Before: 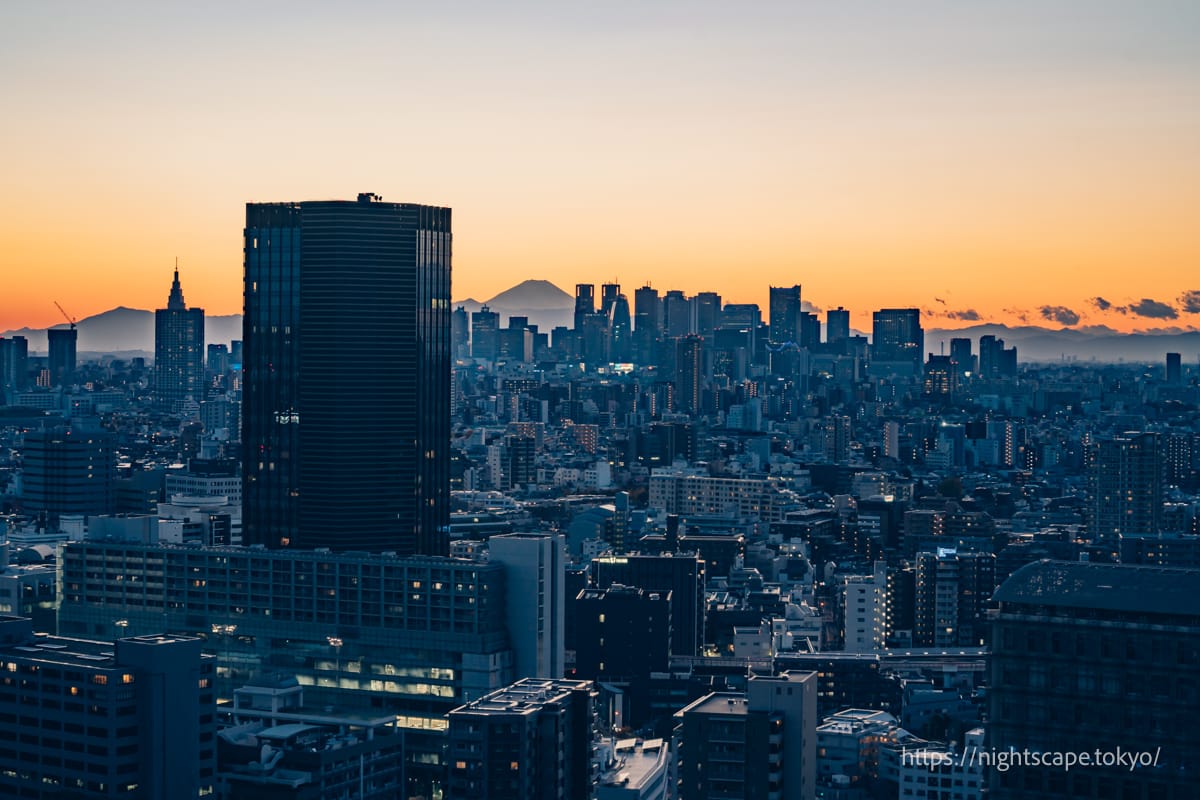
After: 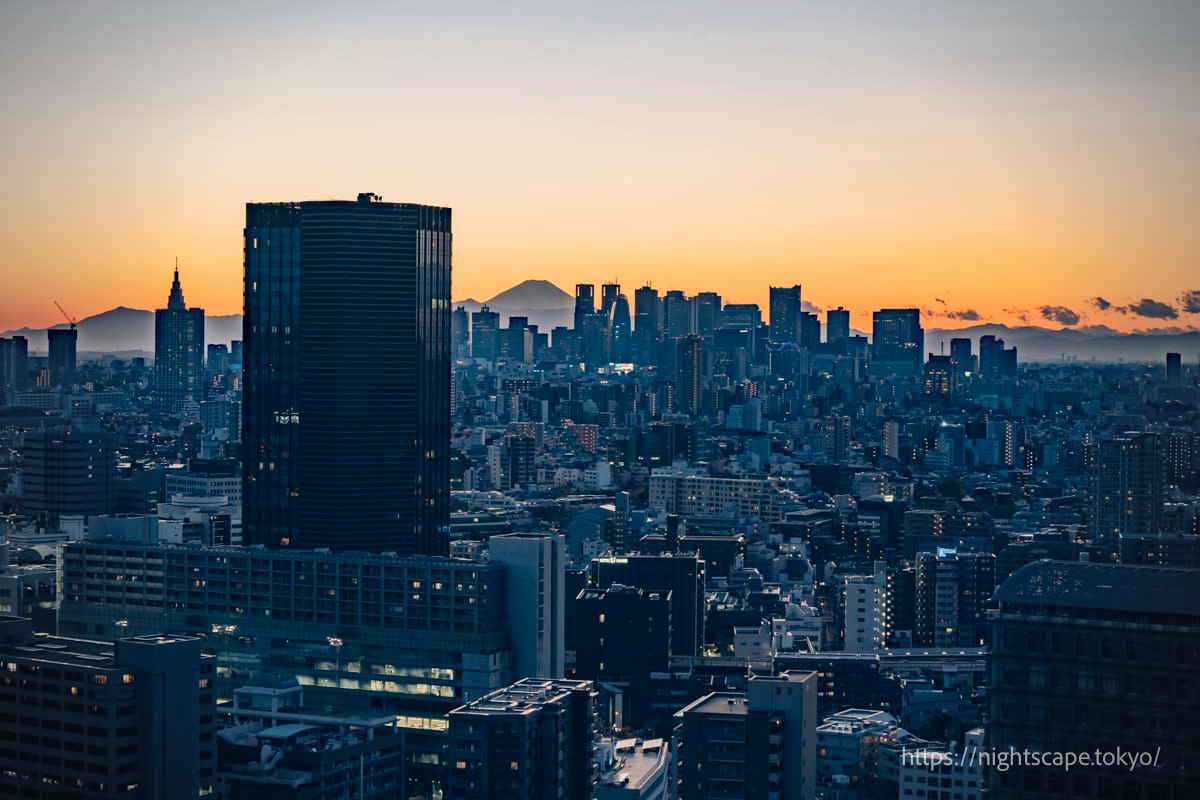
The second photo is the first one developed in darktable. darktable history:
haze removal: compatibility mode true, adaptive false
vignetting: fall-off start 74.49%, fall-off radius 65.9%, brightness -0.628, saturation -0.68
